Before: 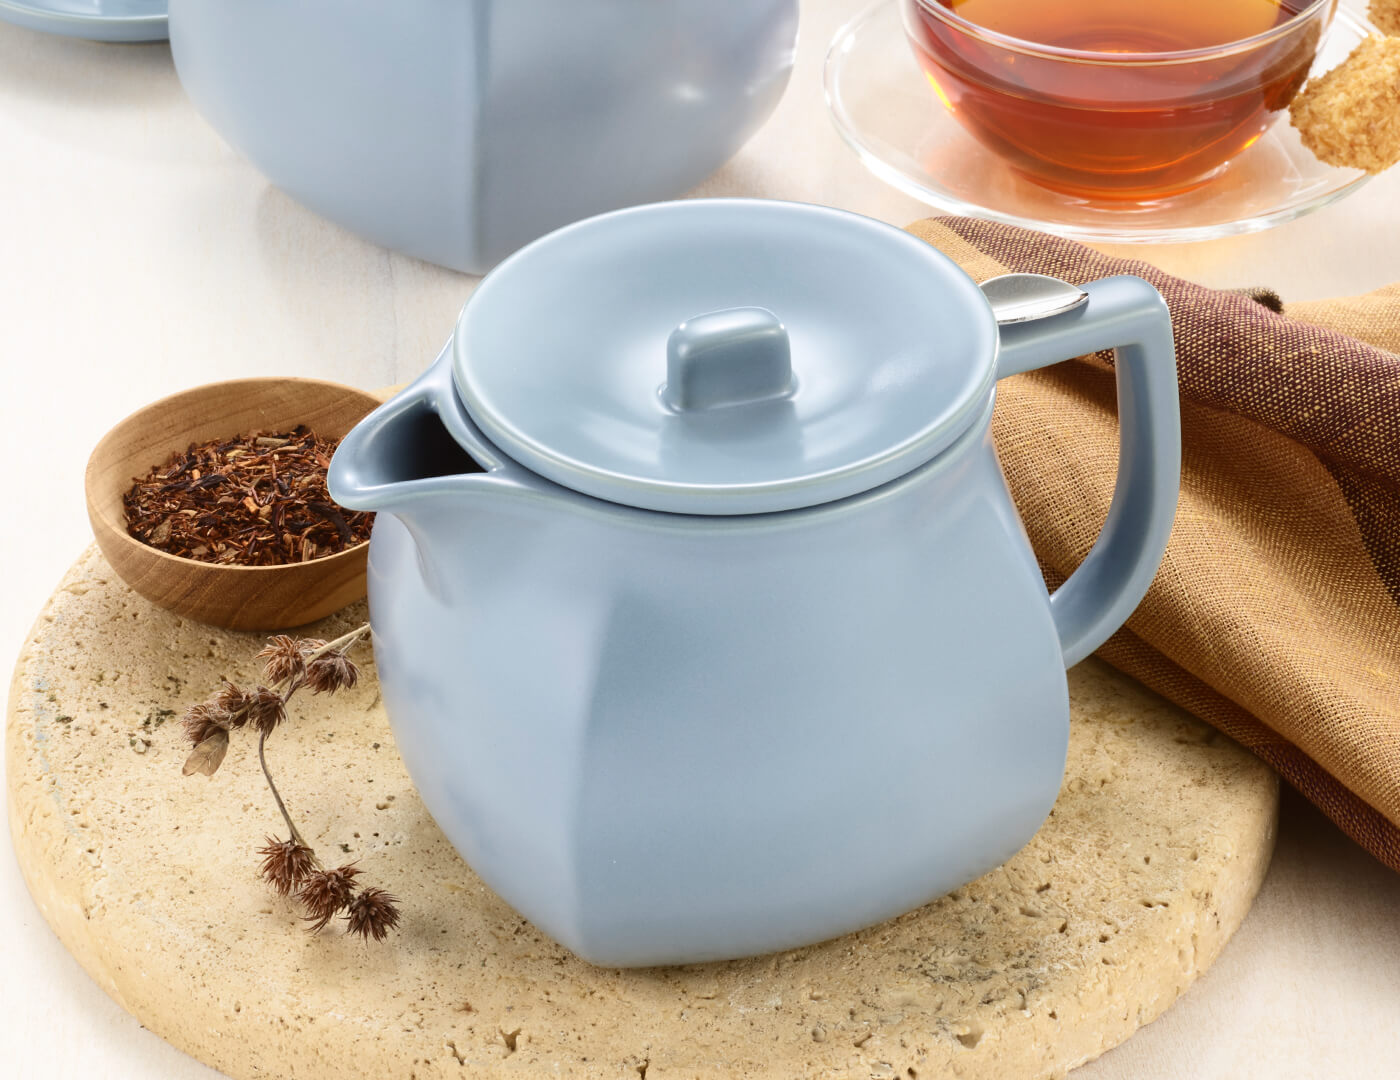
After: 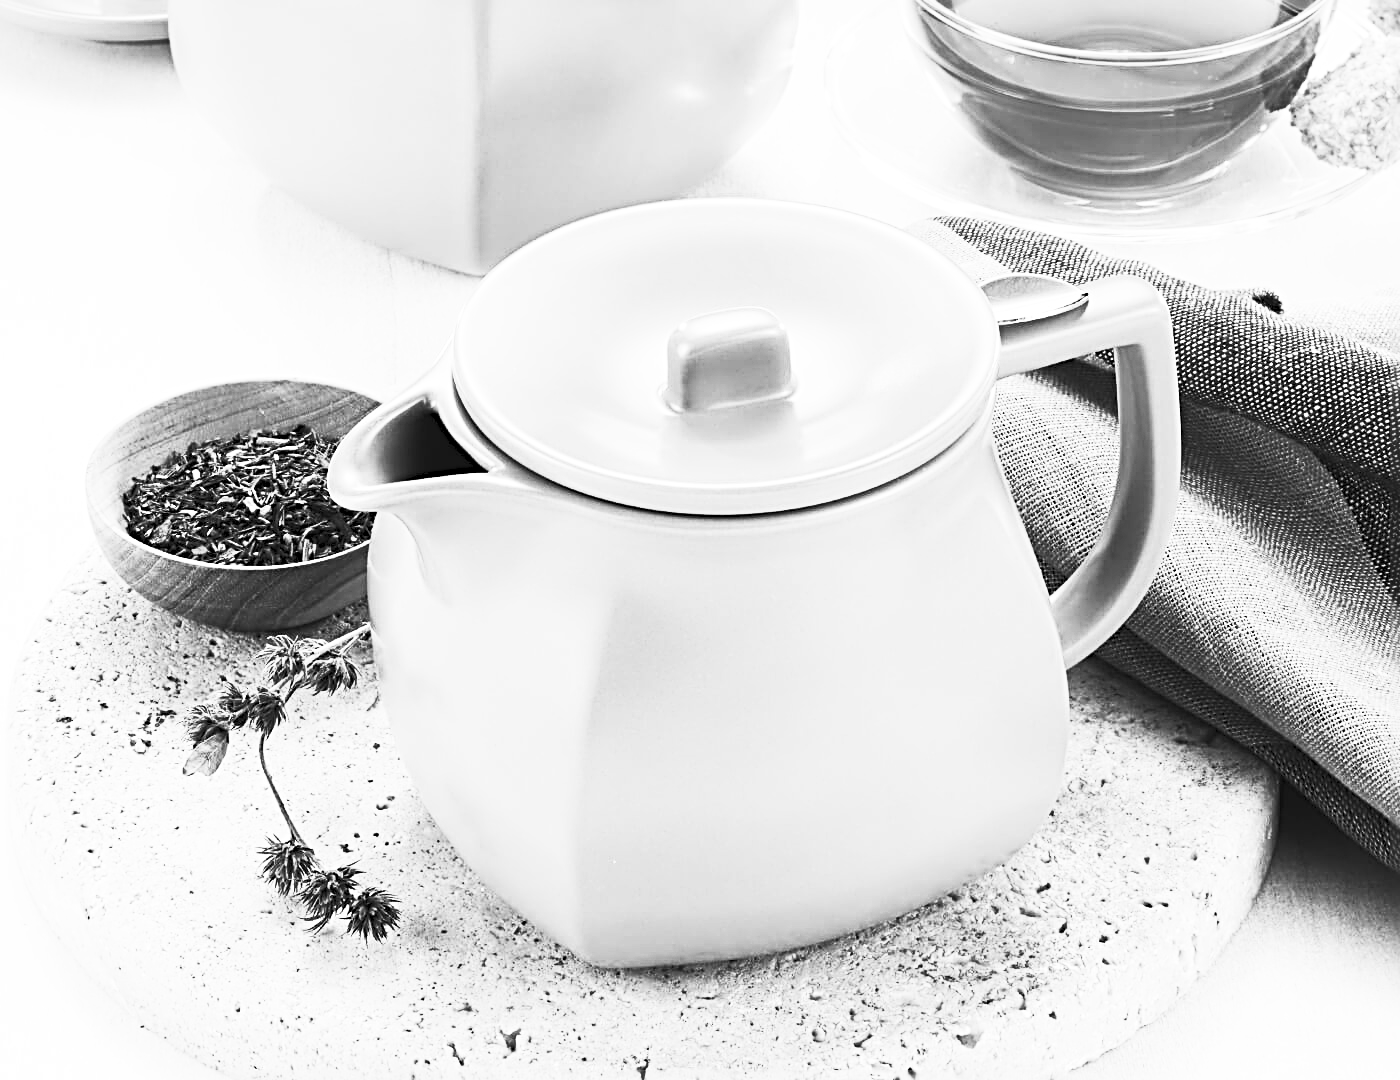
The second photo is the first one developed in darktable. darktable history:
contrast brightness saturation: contrast 0.53, brightness 0.47, saturation -1
sharpen: radius 3.69, amount 0.928
